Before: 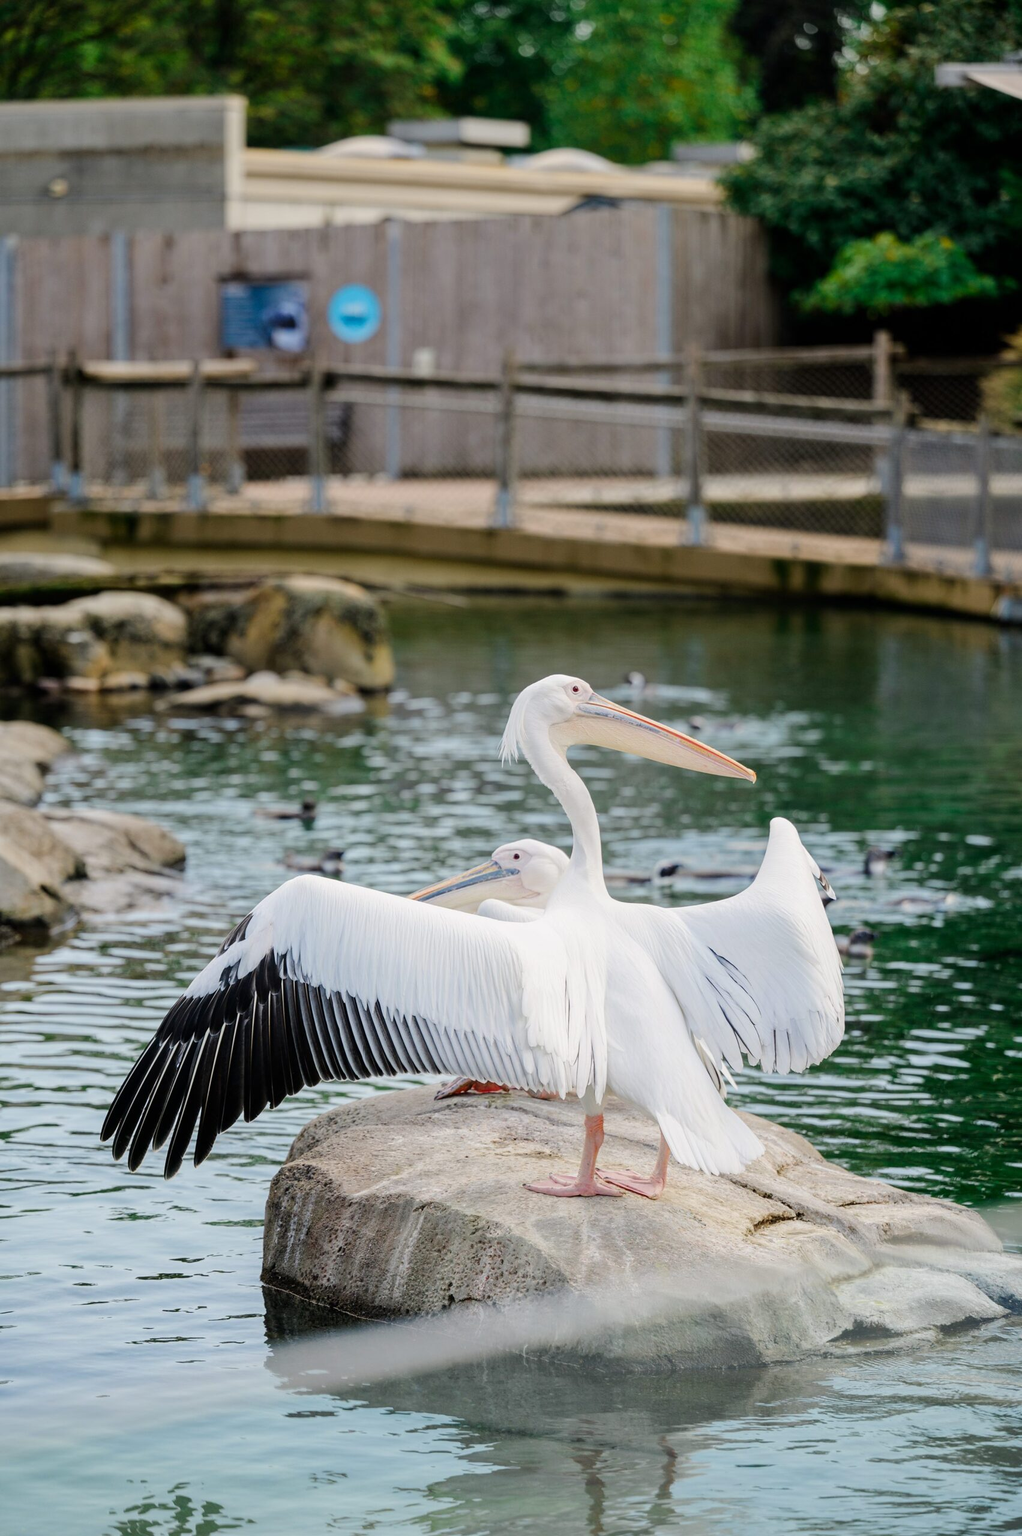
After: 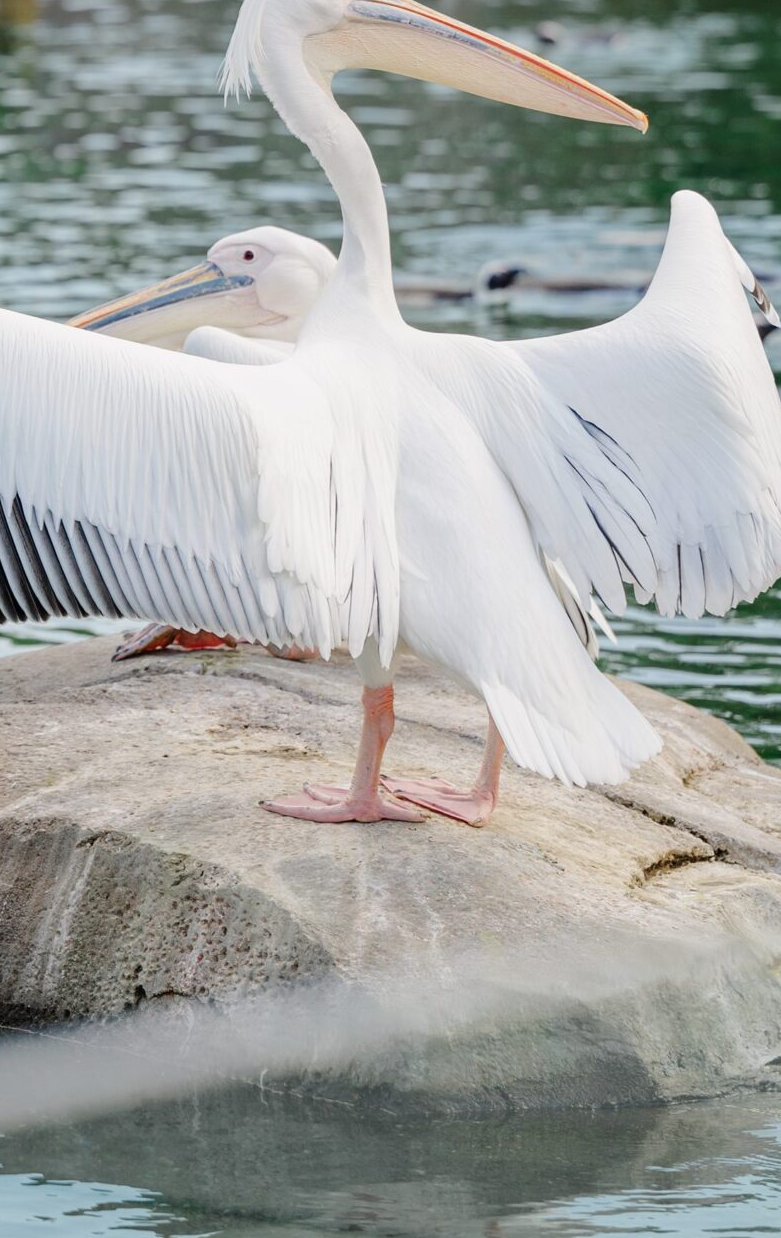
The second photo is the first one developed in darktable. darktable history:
crop: left 35.976%, top 45.819%, right 18.162%, bottom 5.807%
